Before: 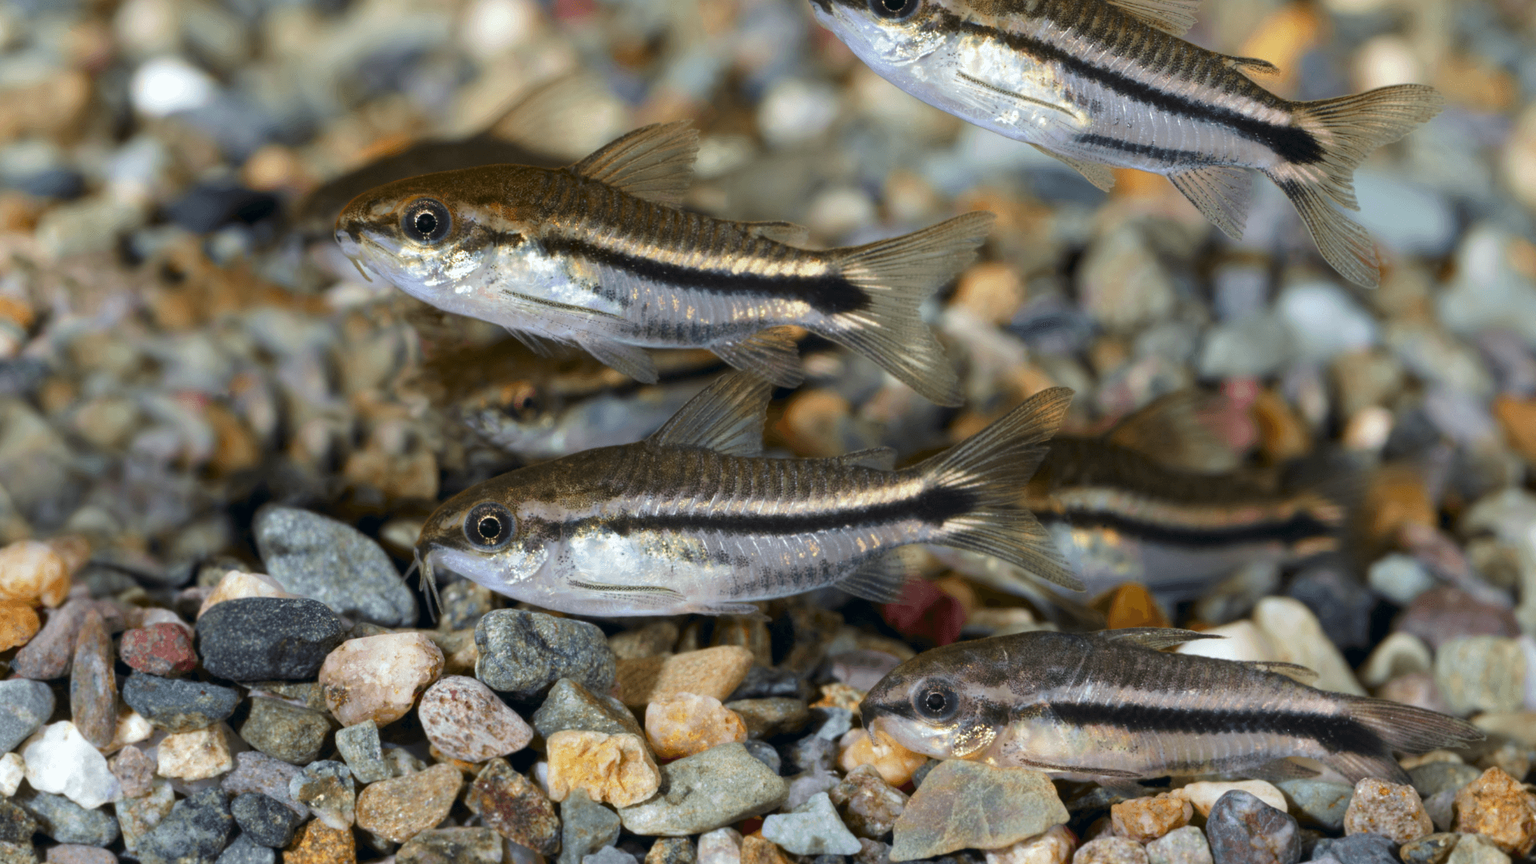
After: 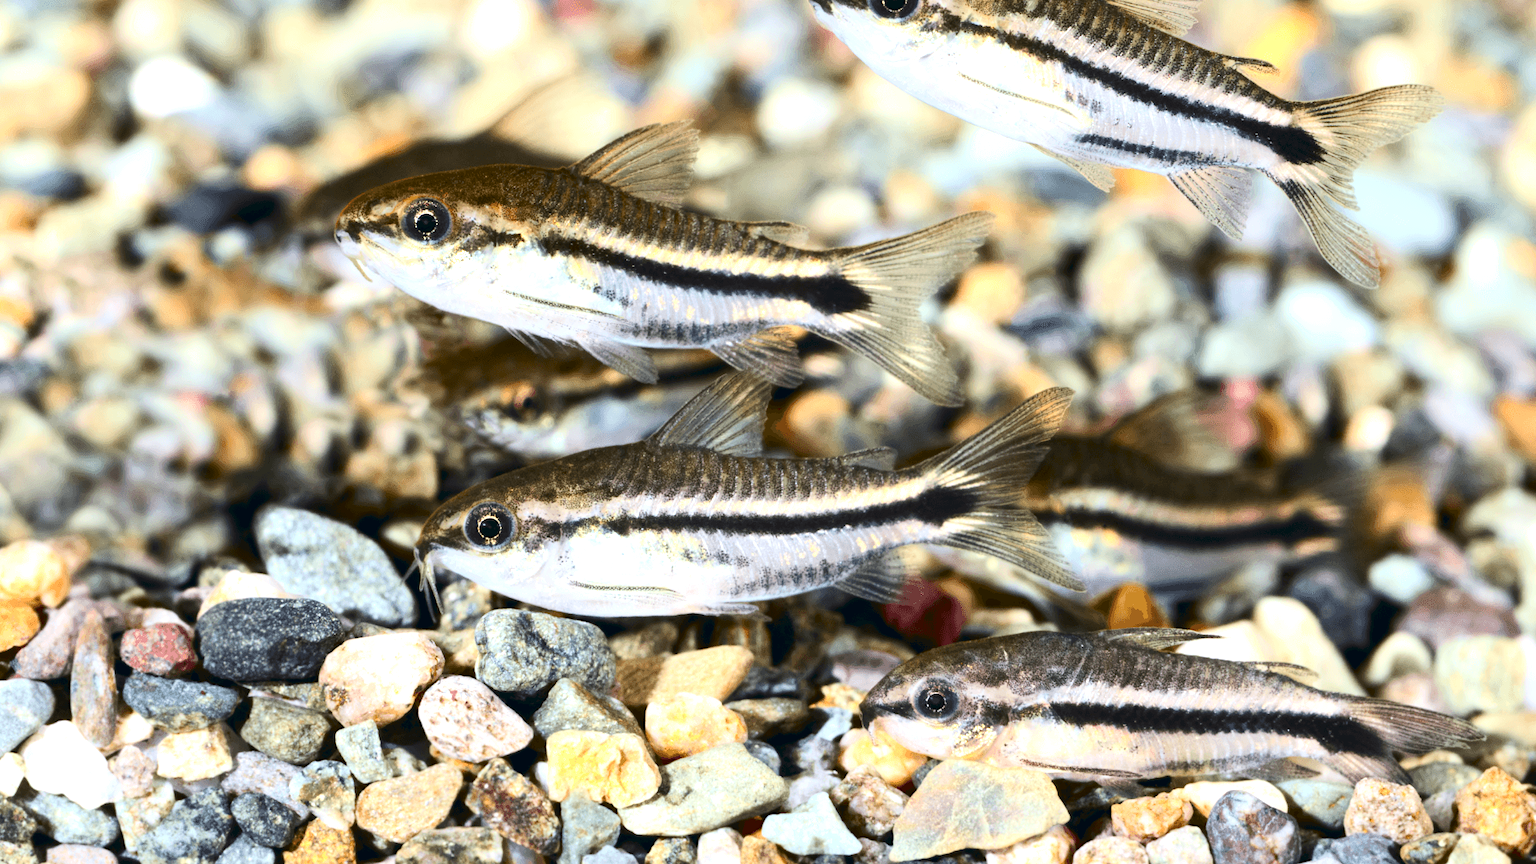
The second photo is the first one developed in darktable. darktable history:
contrast brightness saturation: contrast 0.28
exposure: black level correction 0, exposure 1.2 EV, compensate exposure bias true, compensate highlight preservation false
